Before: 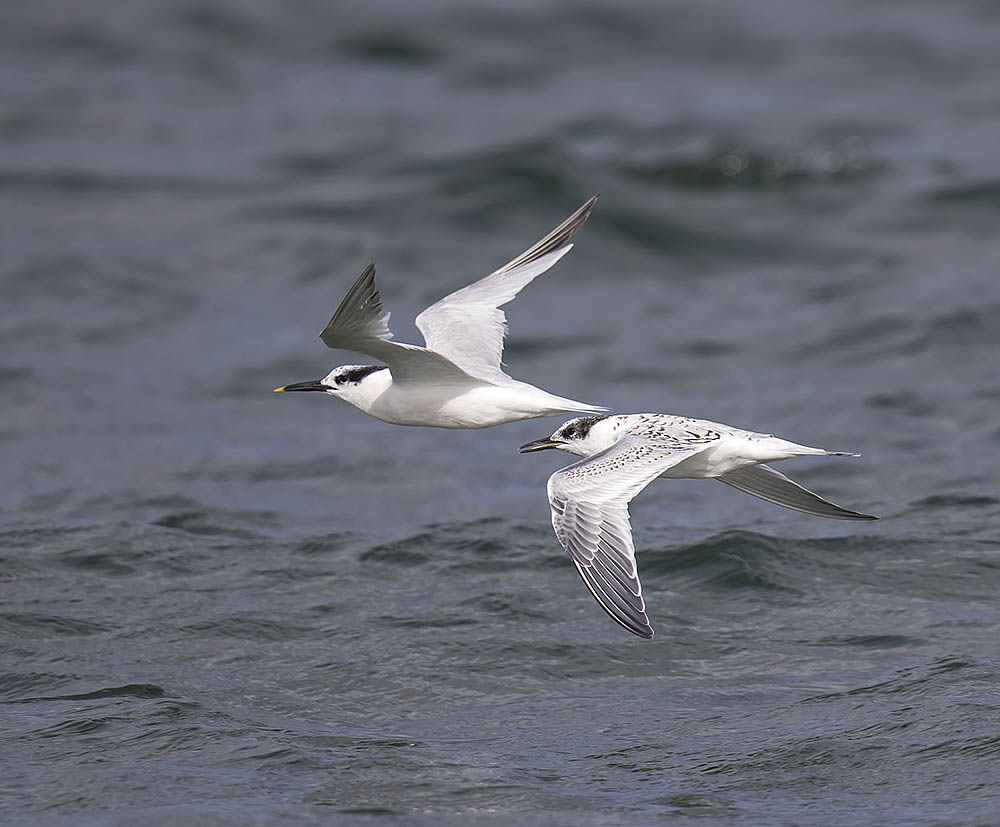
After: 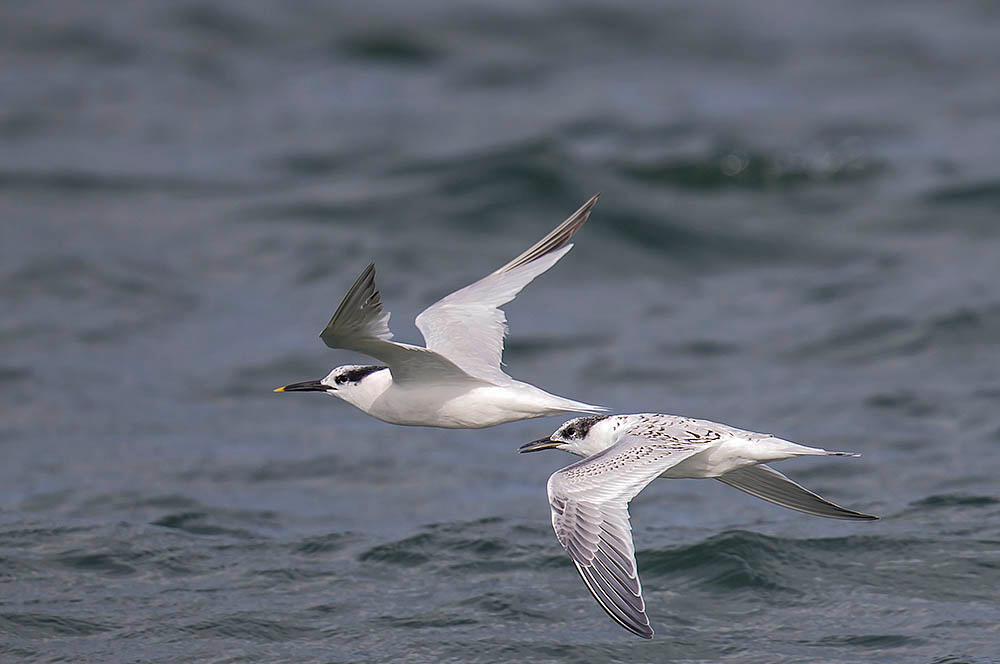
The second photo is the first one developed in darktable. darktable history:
shadows and highlights: shadows 25.49, highlights -70.2
crop: bottom 19.698%
